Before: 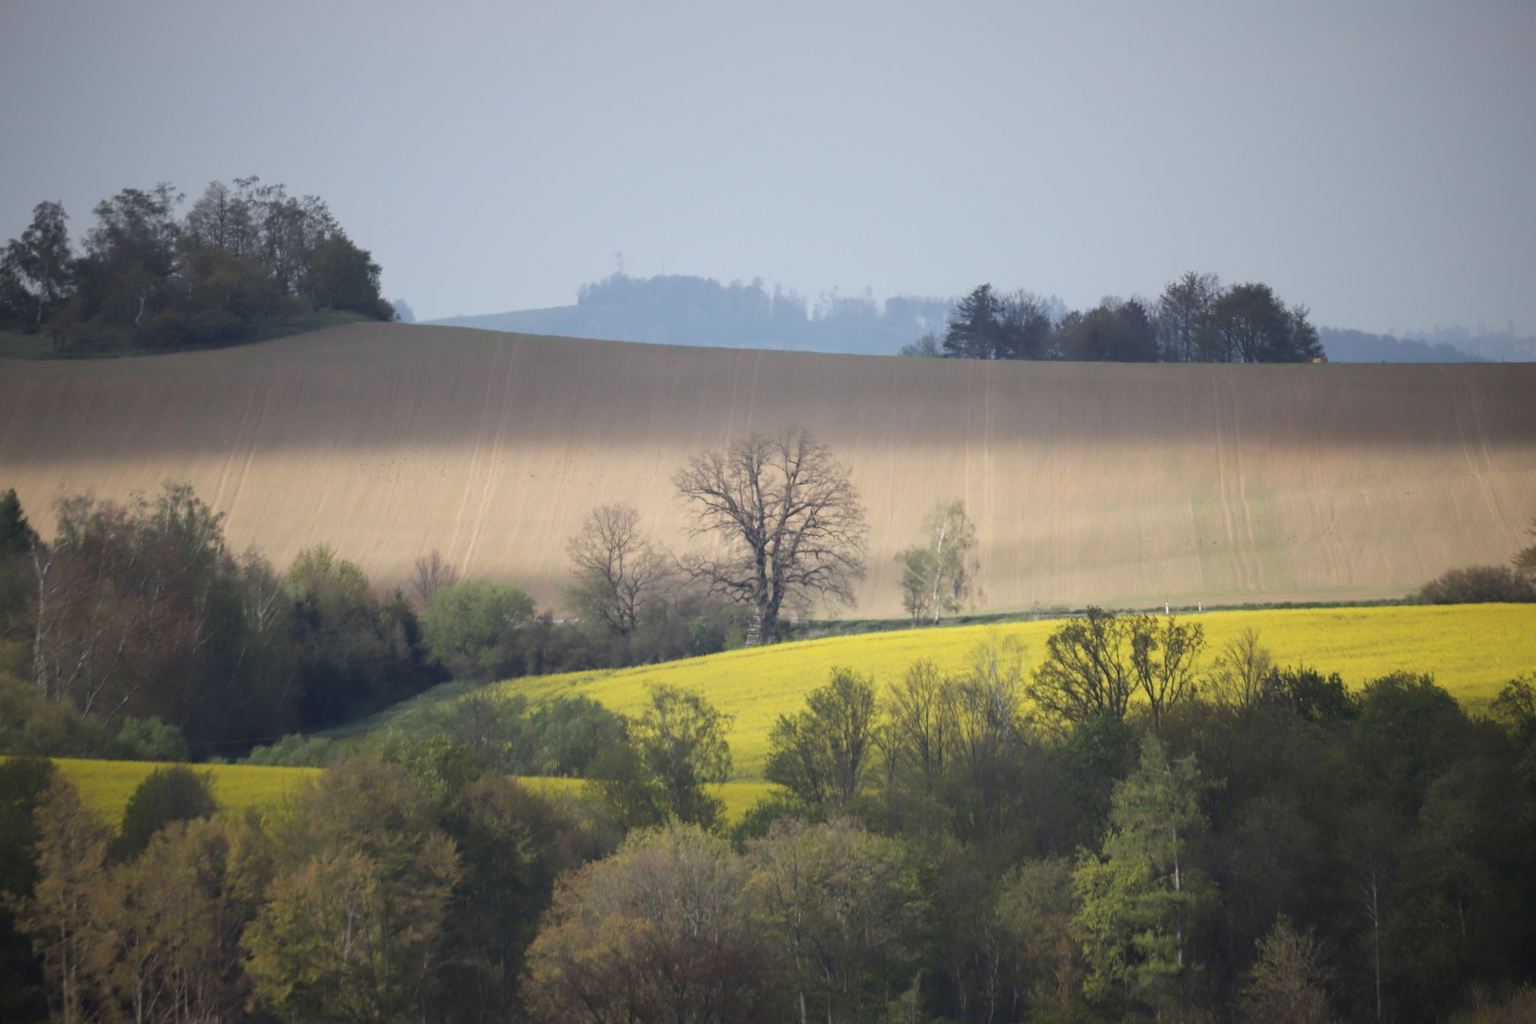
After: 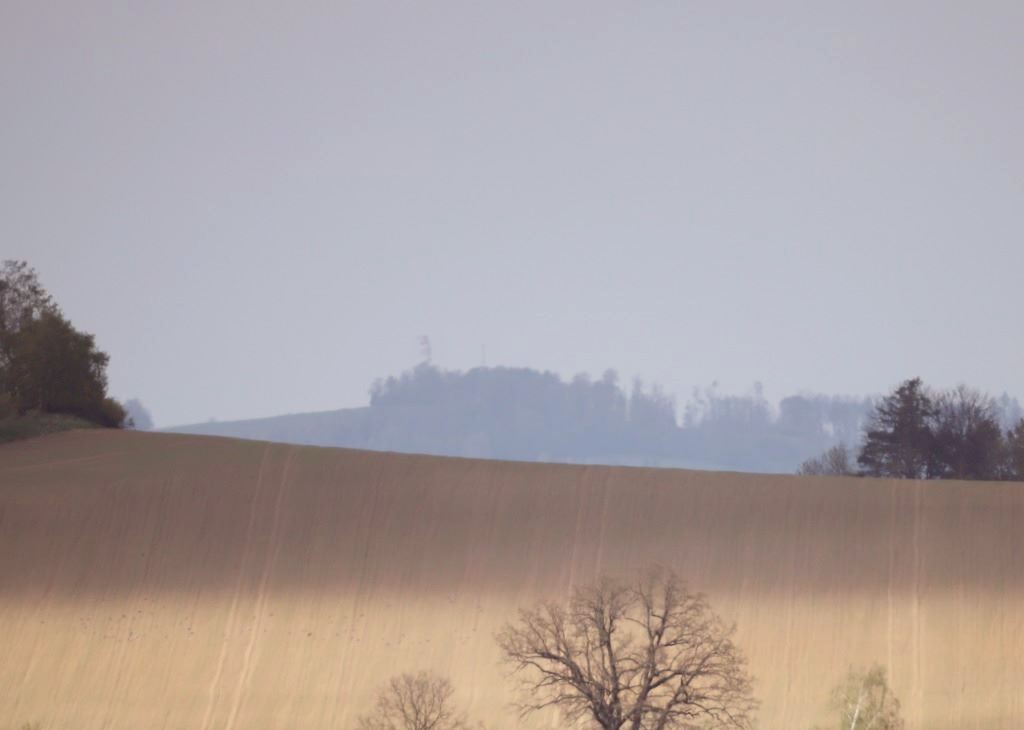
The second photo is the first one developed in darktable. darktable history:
rgb levels: mode RGB, independent channels, levels [[0, 0.5, 1], [0, 0.521, 1], [0, 0.536, 1]]
crop: left 19.556%, right 30.401%, bottom 46.458%
